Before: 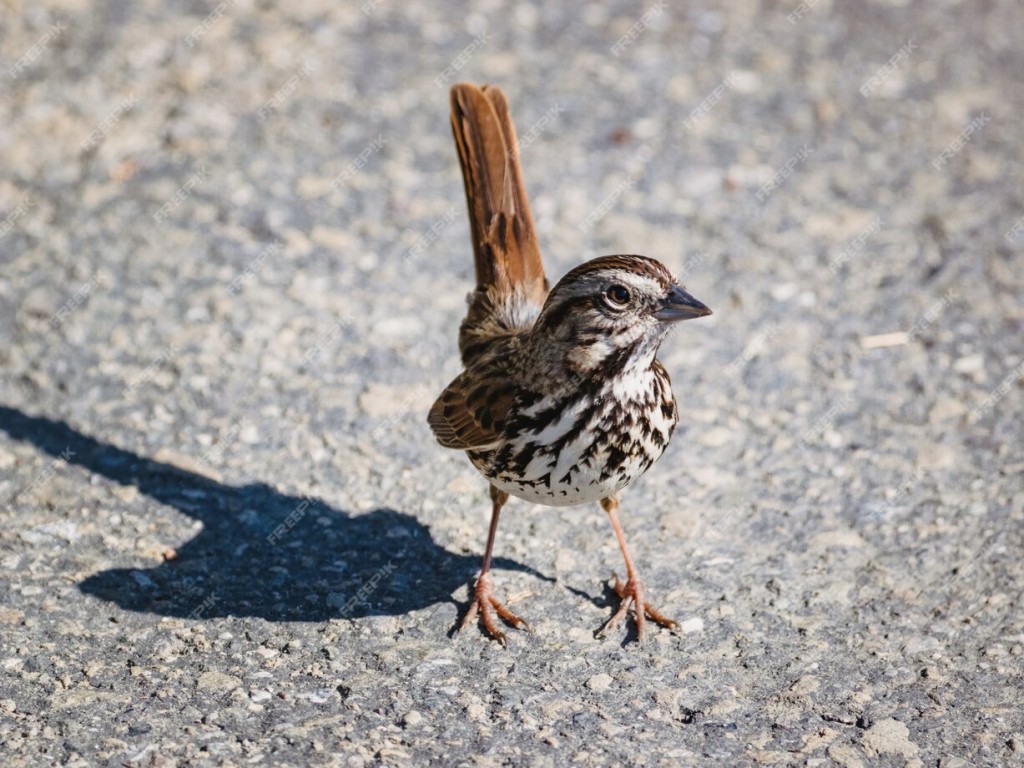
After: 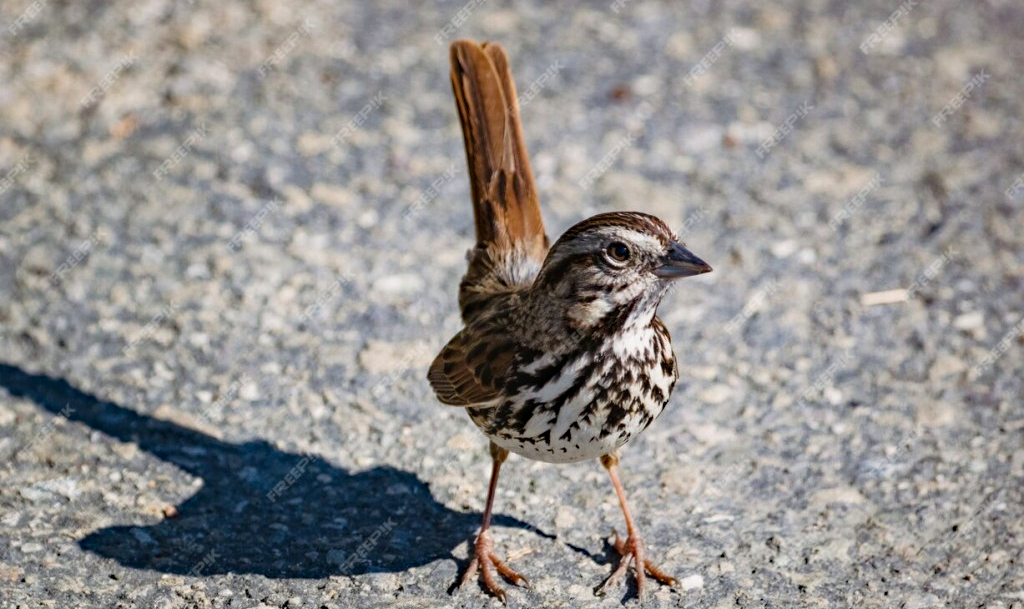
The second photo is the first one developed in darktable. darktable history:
base curve: curves: ch0 [(0, 0) (0.303, 0.277) (1, 1)]
crop and rotate: top 5.667%, bottom 14.937%
haze removal: strength 0.29, distance 0.25, compatibility mode true, adaptive false
